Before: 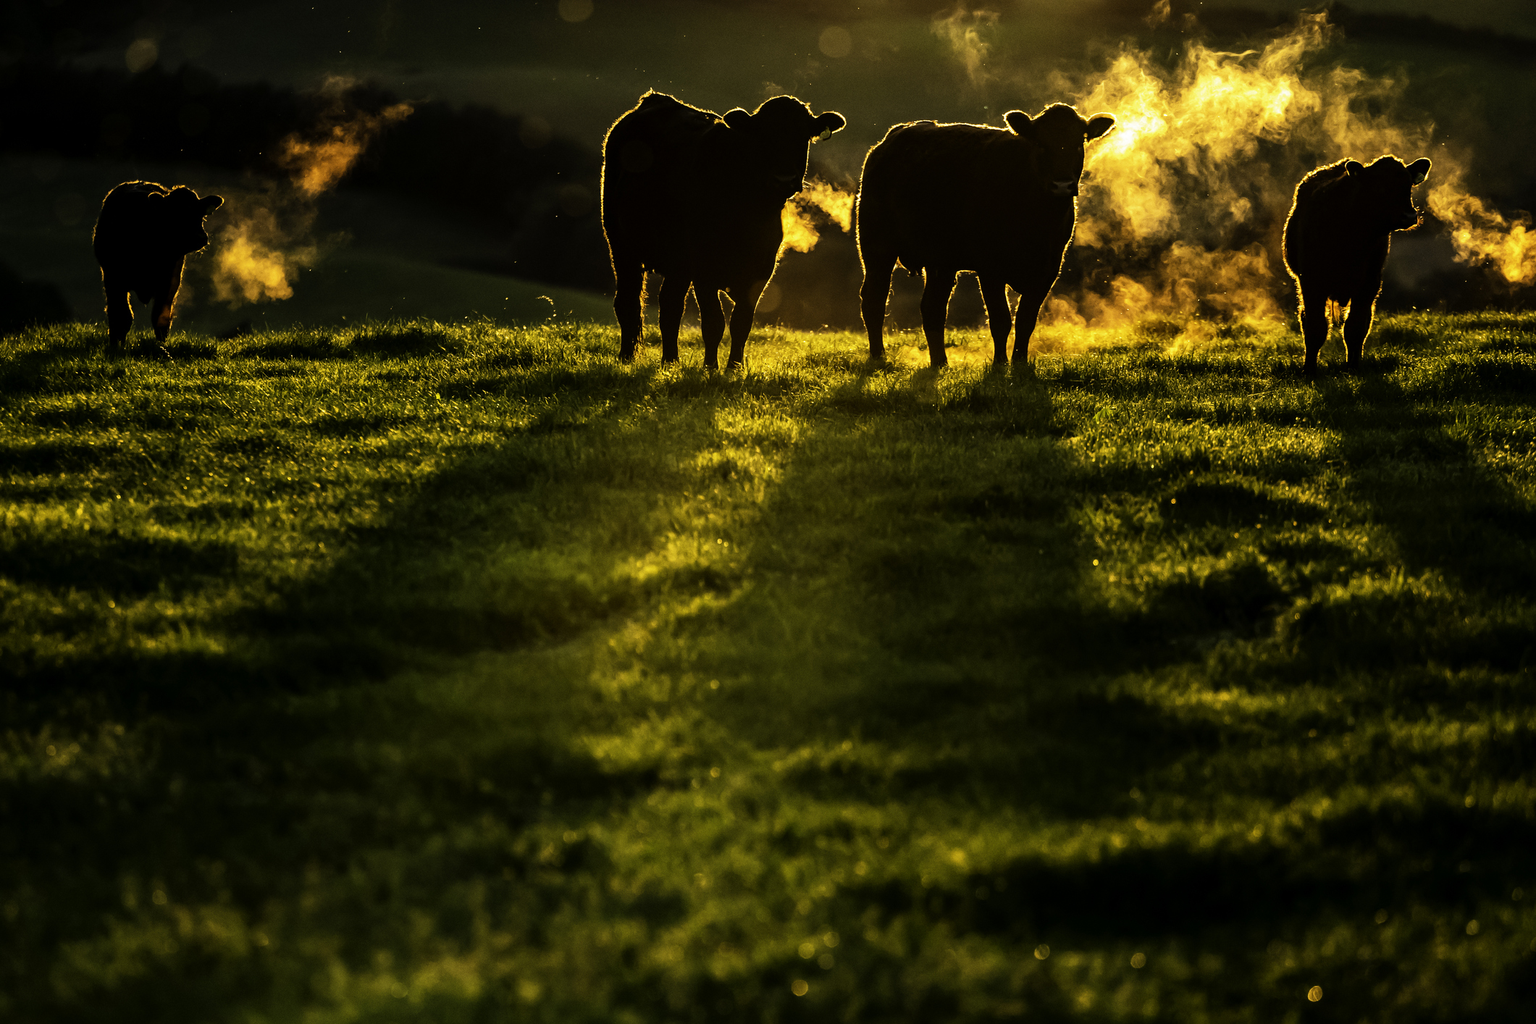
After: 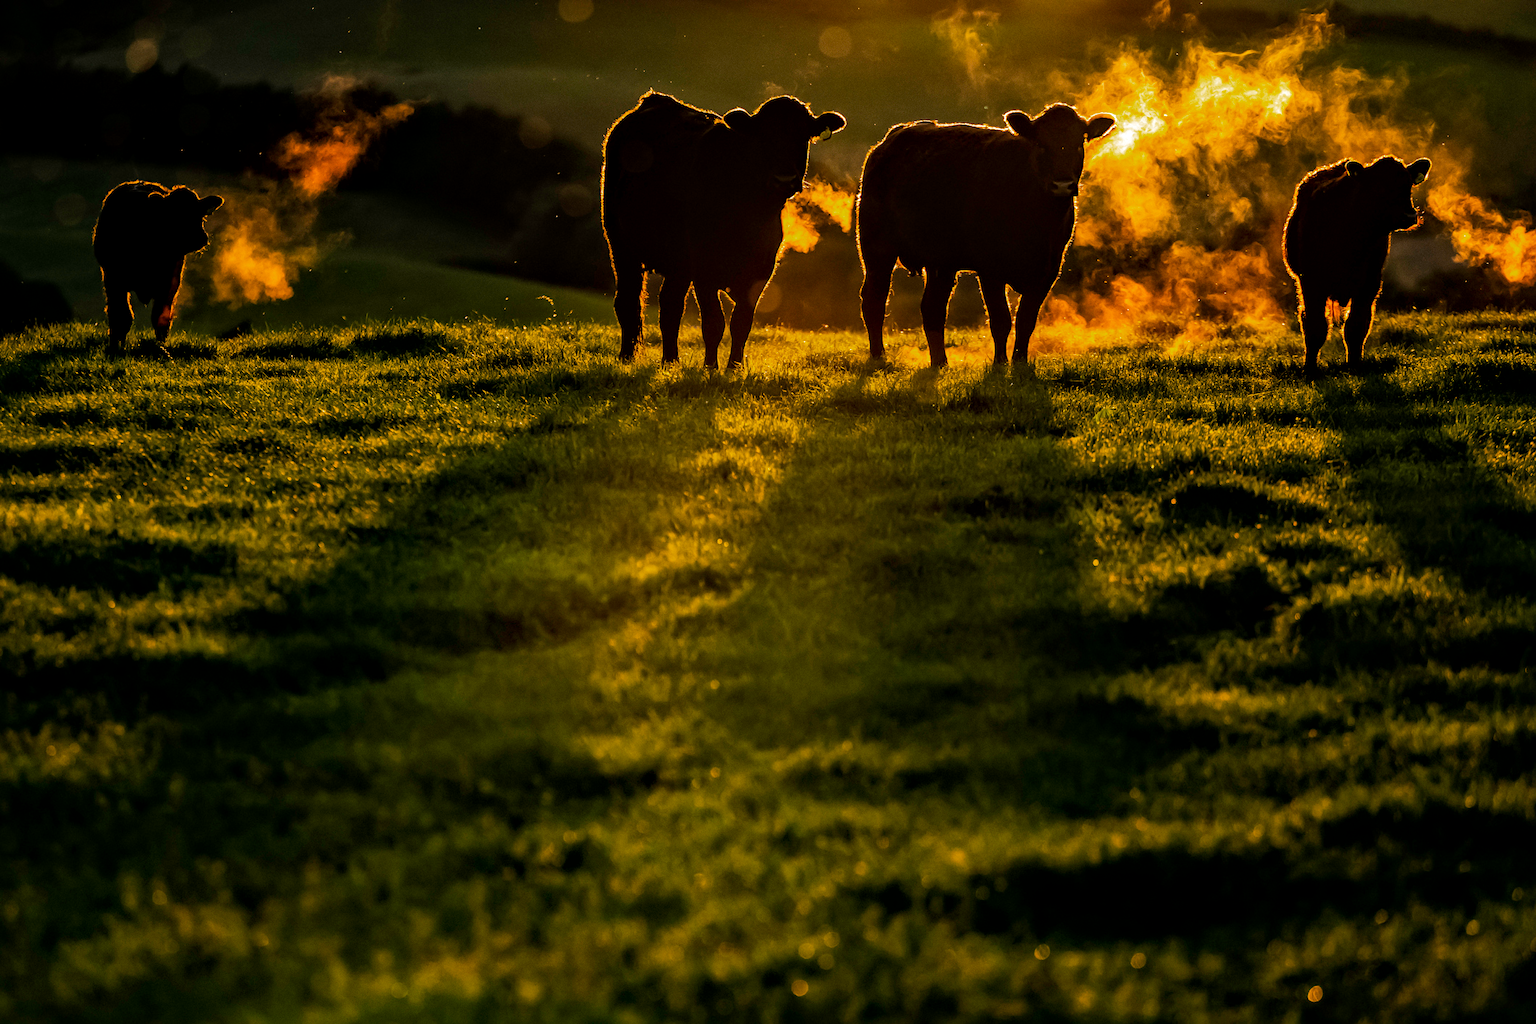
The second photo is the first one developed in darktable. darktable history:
local contrast: mode bilateral grid, contrast 30, coarseness 25, midtone range 0.2
color zones: curves: ch0 [(0.203, 0.433) (0.607, 0.517) (0.697, 0.696) (0.705, 0.897)]
